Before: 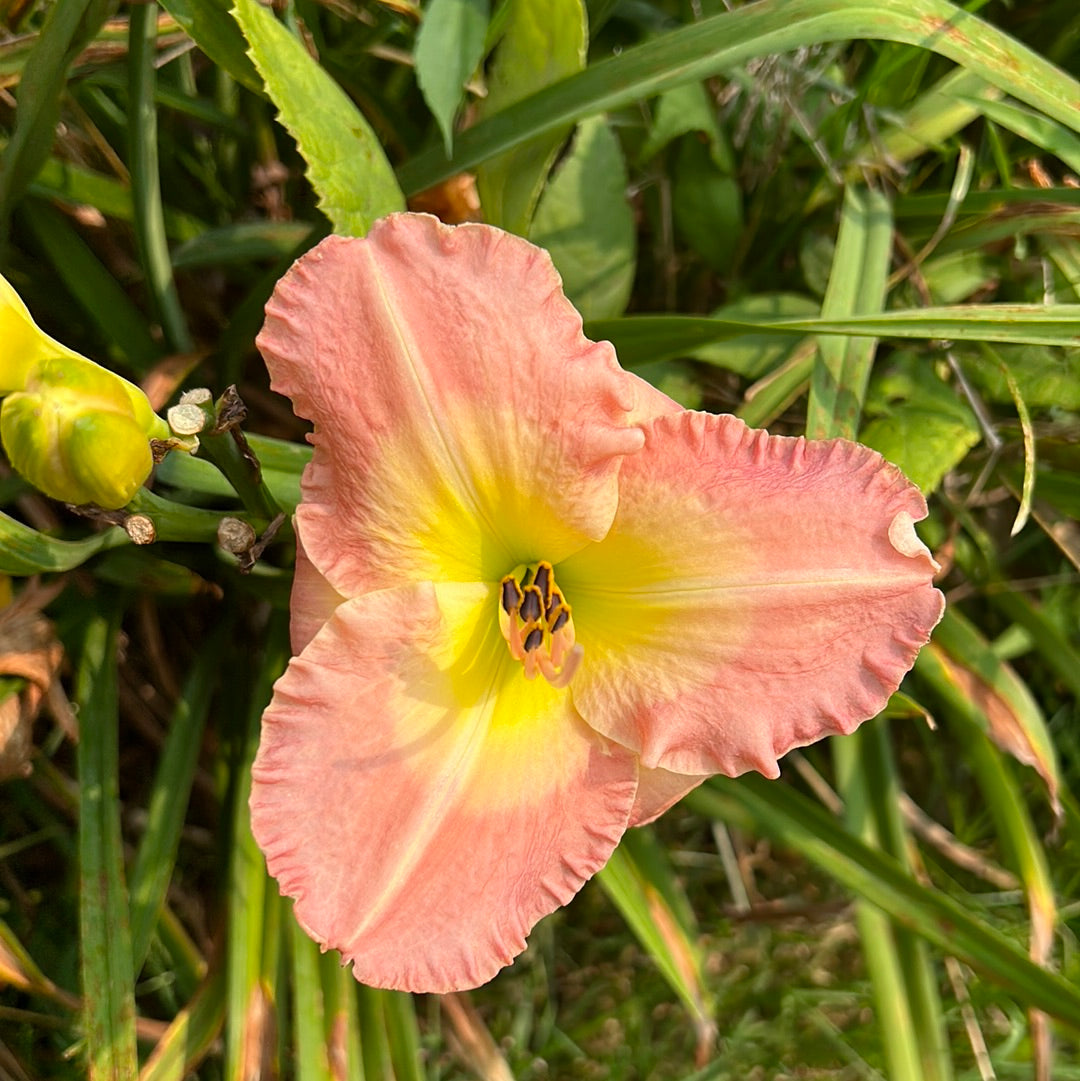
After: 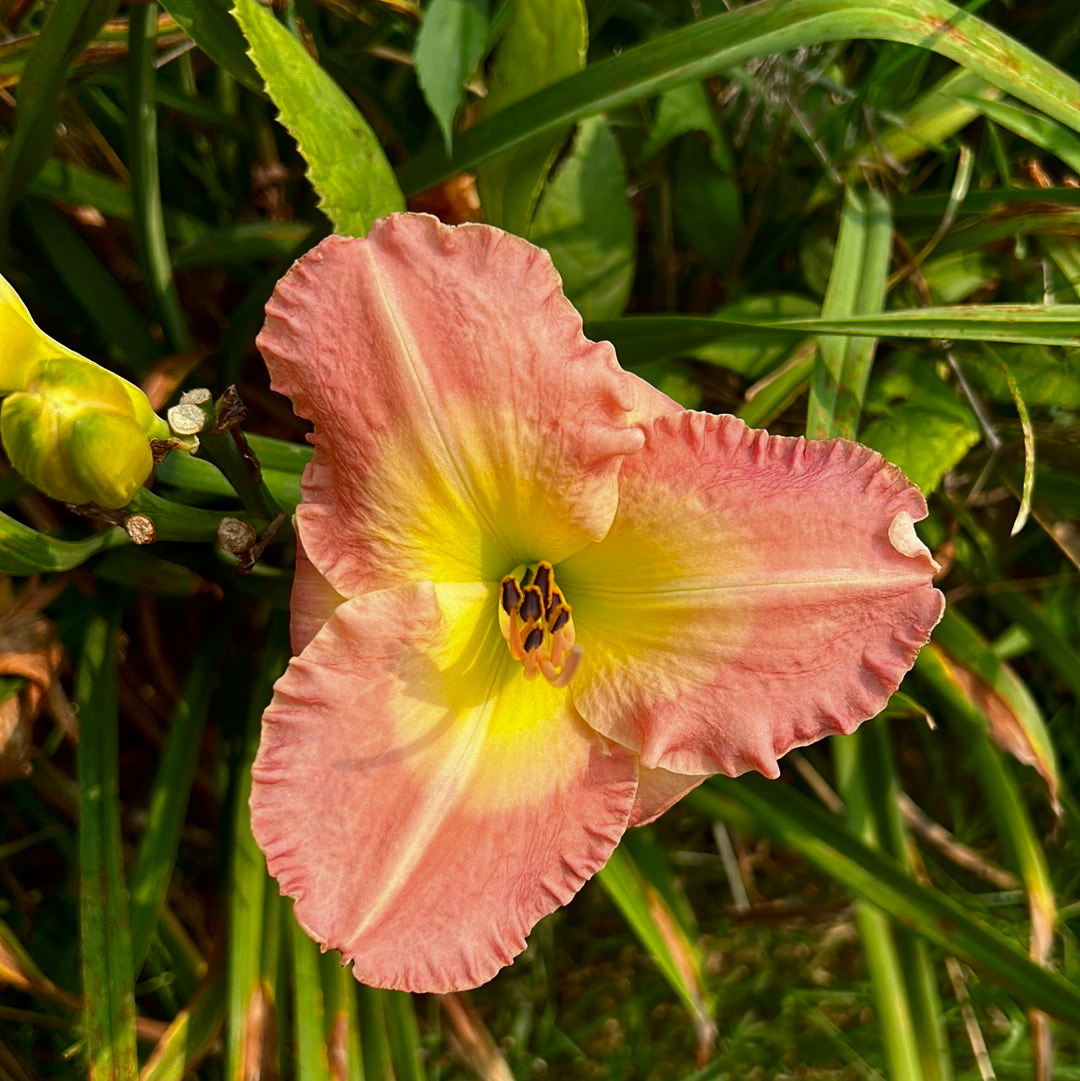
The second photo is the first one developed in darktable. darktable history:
contrast brightness saturation: brightness -0.214, saturation 0.085
